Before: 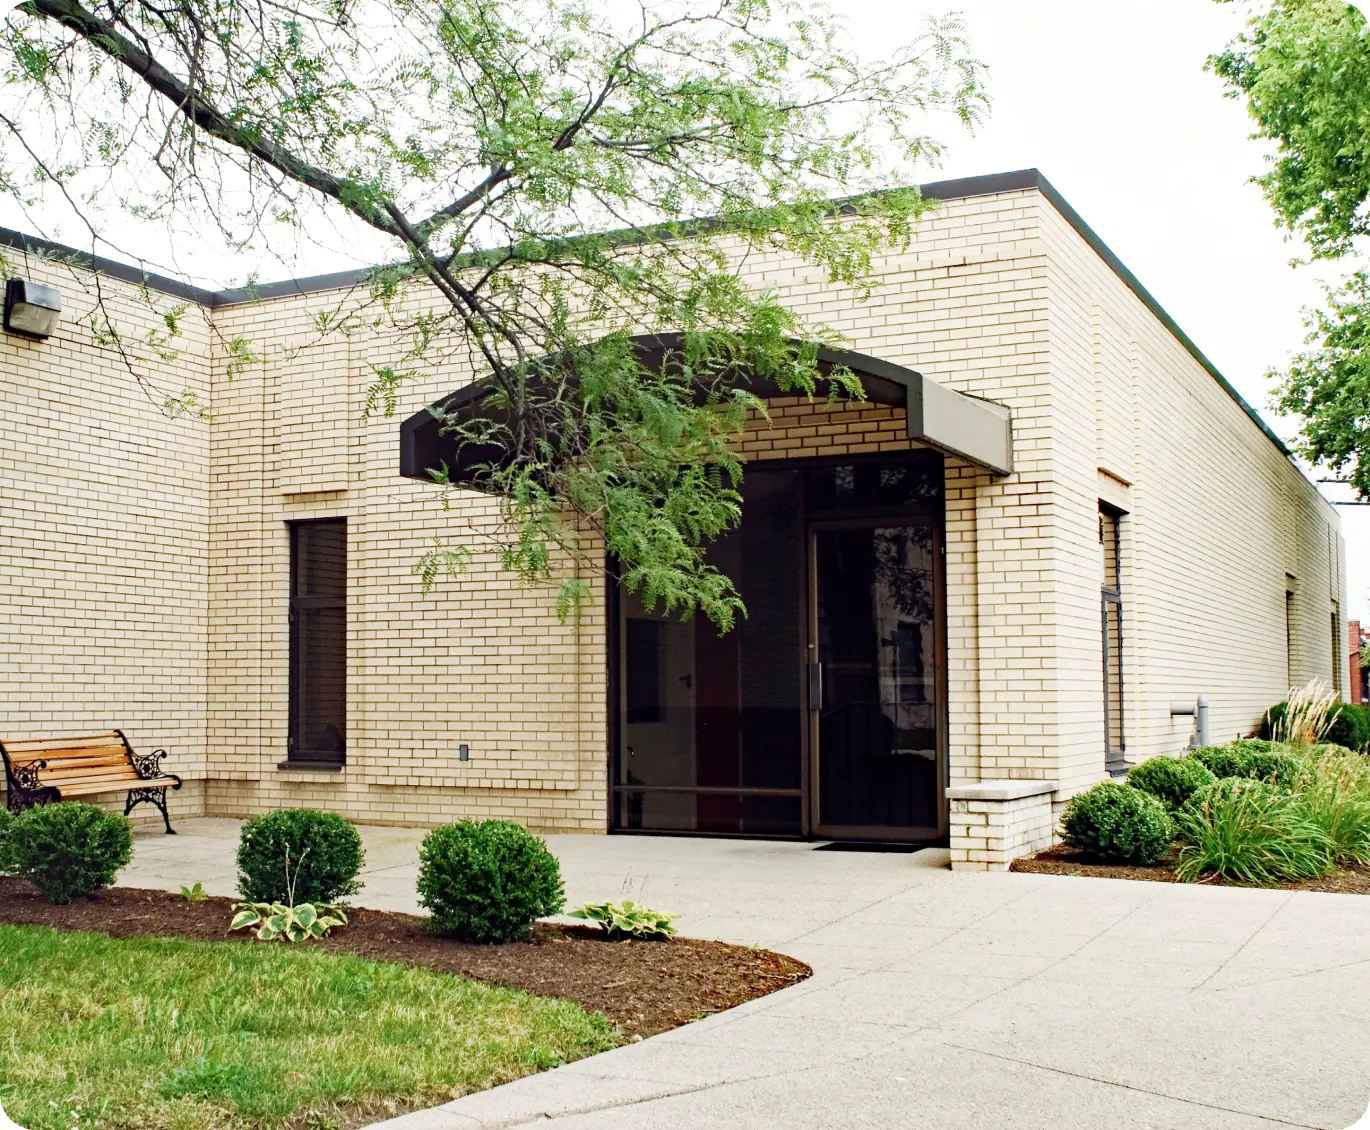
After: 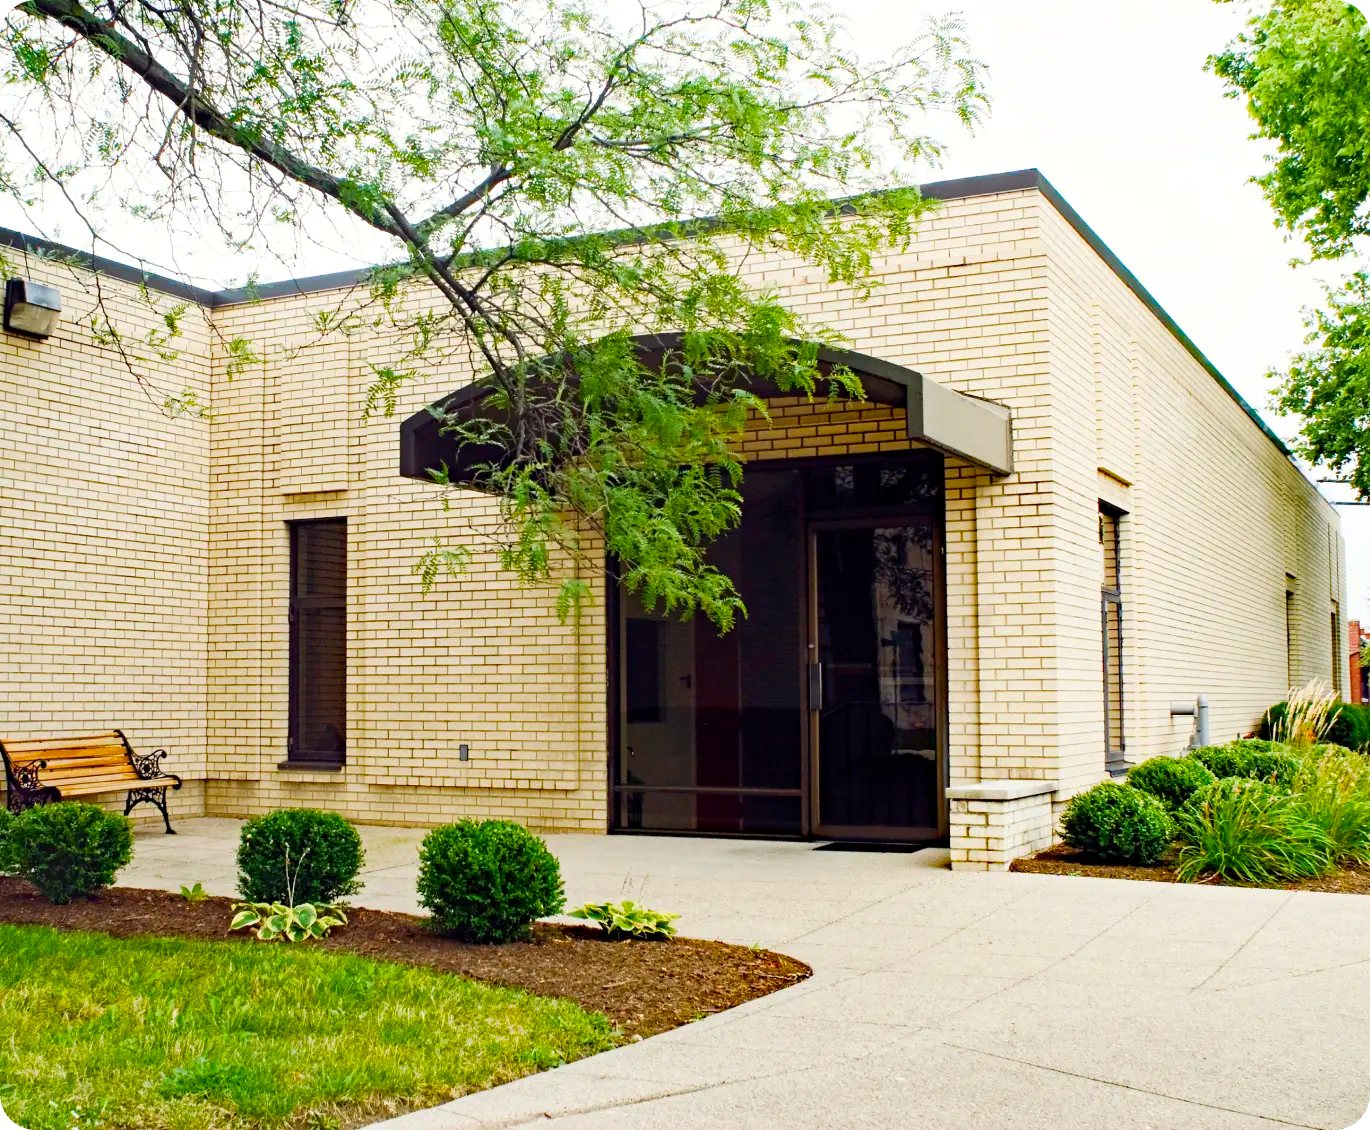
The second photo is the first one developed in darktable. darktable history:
color balance rgb: shadows lift › chroma 0.848%, shadows lift › hue 113.3°, linear chroma grading › global chroma 15.608%, perceptual saturation grading › global saturation 25.109%, global vibrance 20%
